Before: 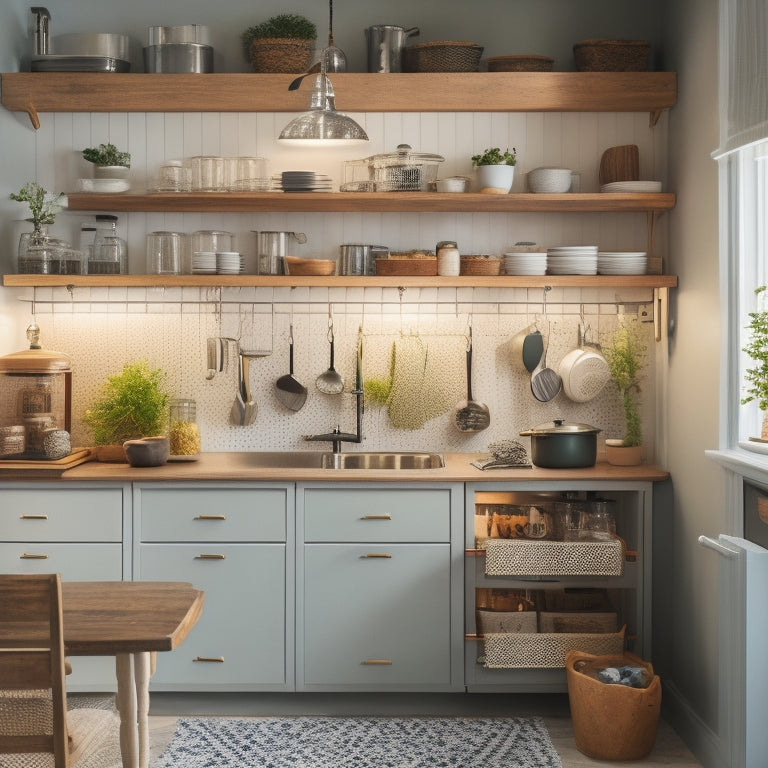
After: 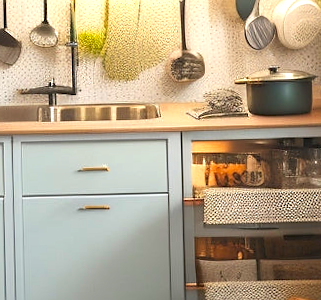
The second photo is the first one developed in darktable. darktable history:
sharpen: radius 1, threshold 1
exposure: black level correction 0, exposure 0.7 EV, compensate exposure bias true, compensate highlight preservation false
crop: left 37.221%, top 45.169%, right 20.63%, bottom 13.777%
rotate and perspective: rotation -1.42°, crop left 0.016, crop right 0.984, crop top 0.035, crop bottom 0.965
color zones: curves: ch0 [(0, 0.613) (0.01, 0.613) (0.245, 0.448) (0.498, 0.529) (0.642, 0.665) (0.879, 0.777) (0.99, 0.613)]; ch1 [(0, 0) (0.143, 0) (0.286, 0) (0.429, 0) (0.571, 0) (0.714, 0) (0.857, 0)], mix -138.01%
